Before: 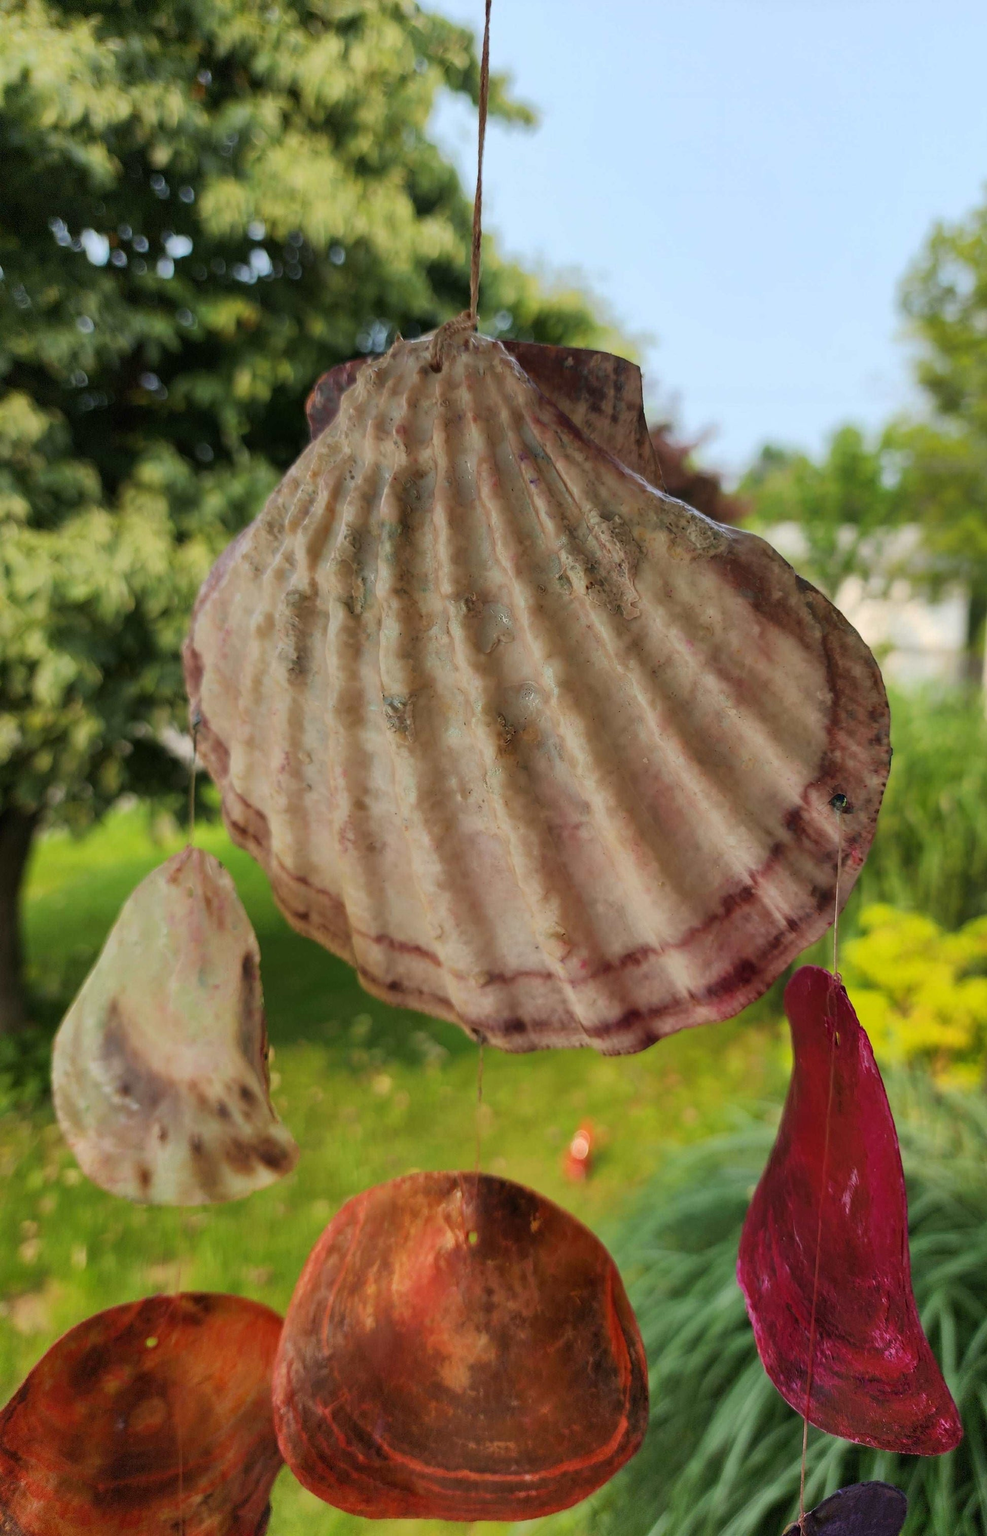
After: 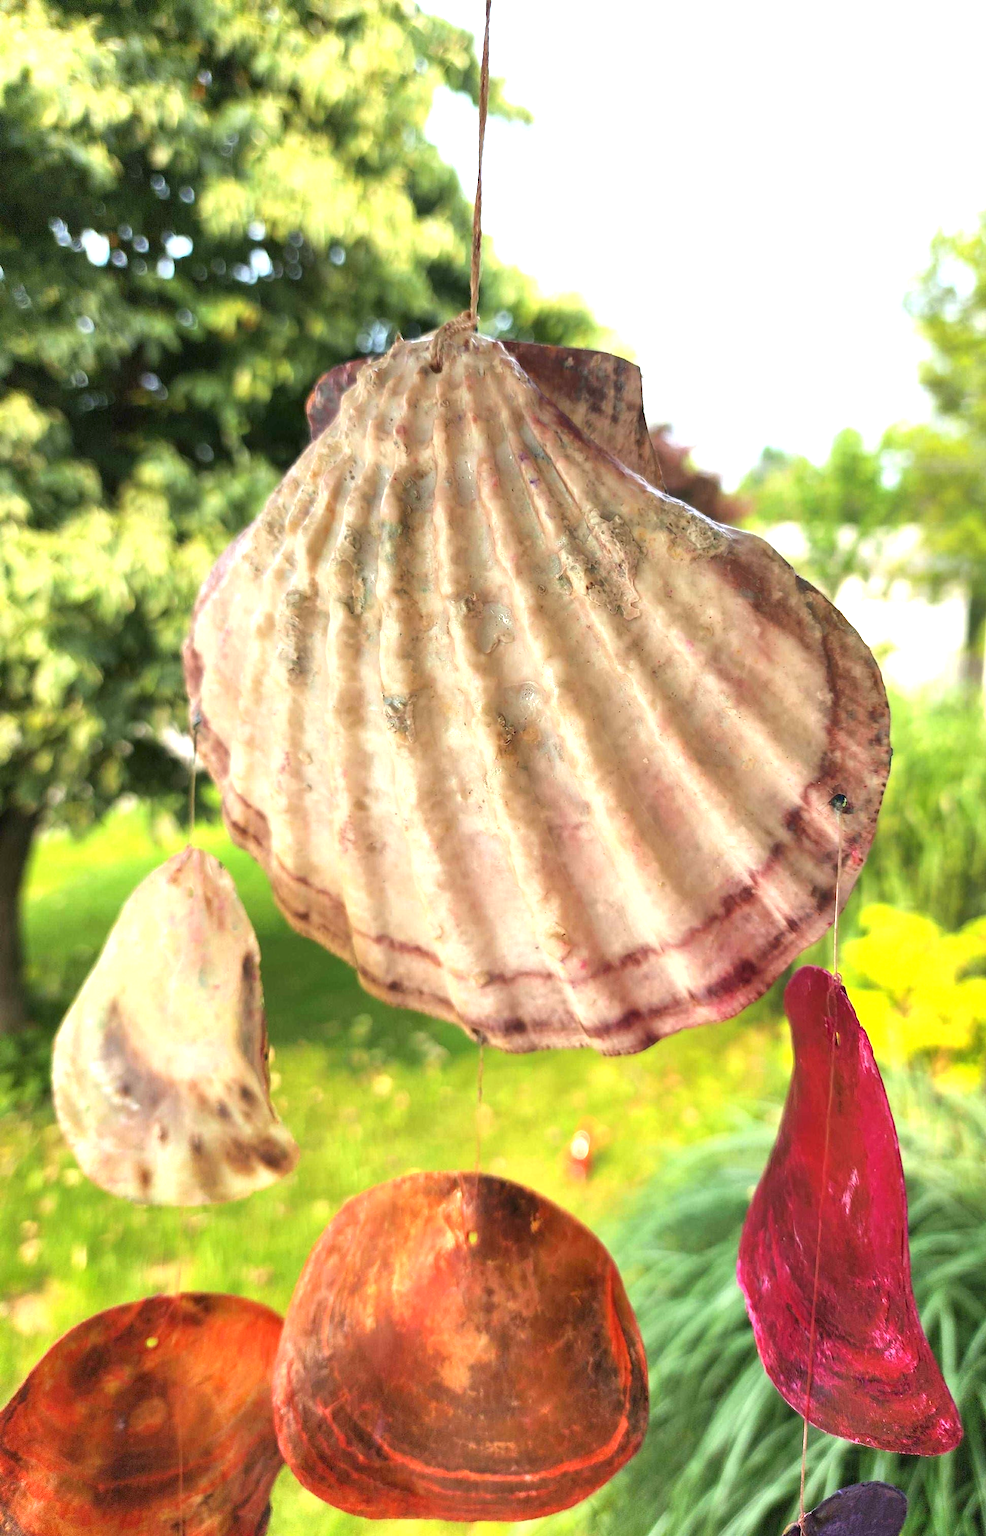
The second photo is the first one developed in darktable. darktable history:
exposure: black level correction 0, exposure 1.441 EV, compensate highlight preservation false
